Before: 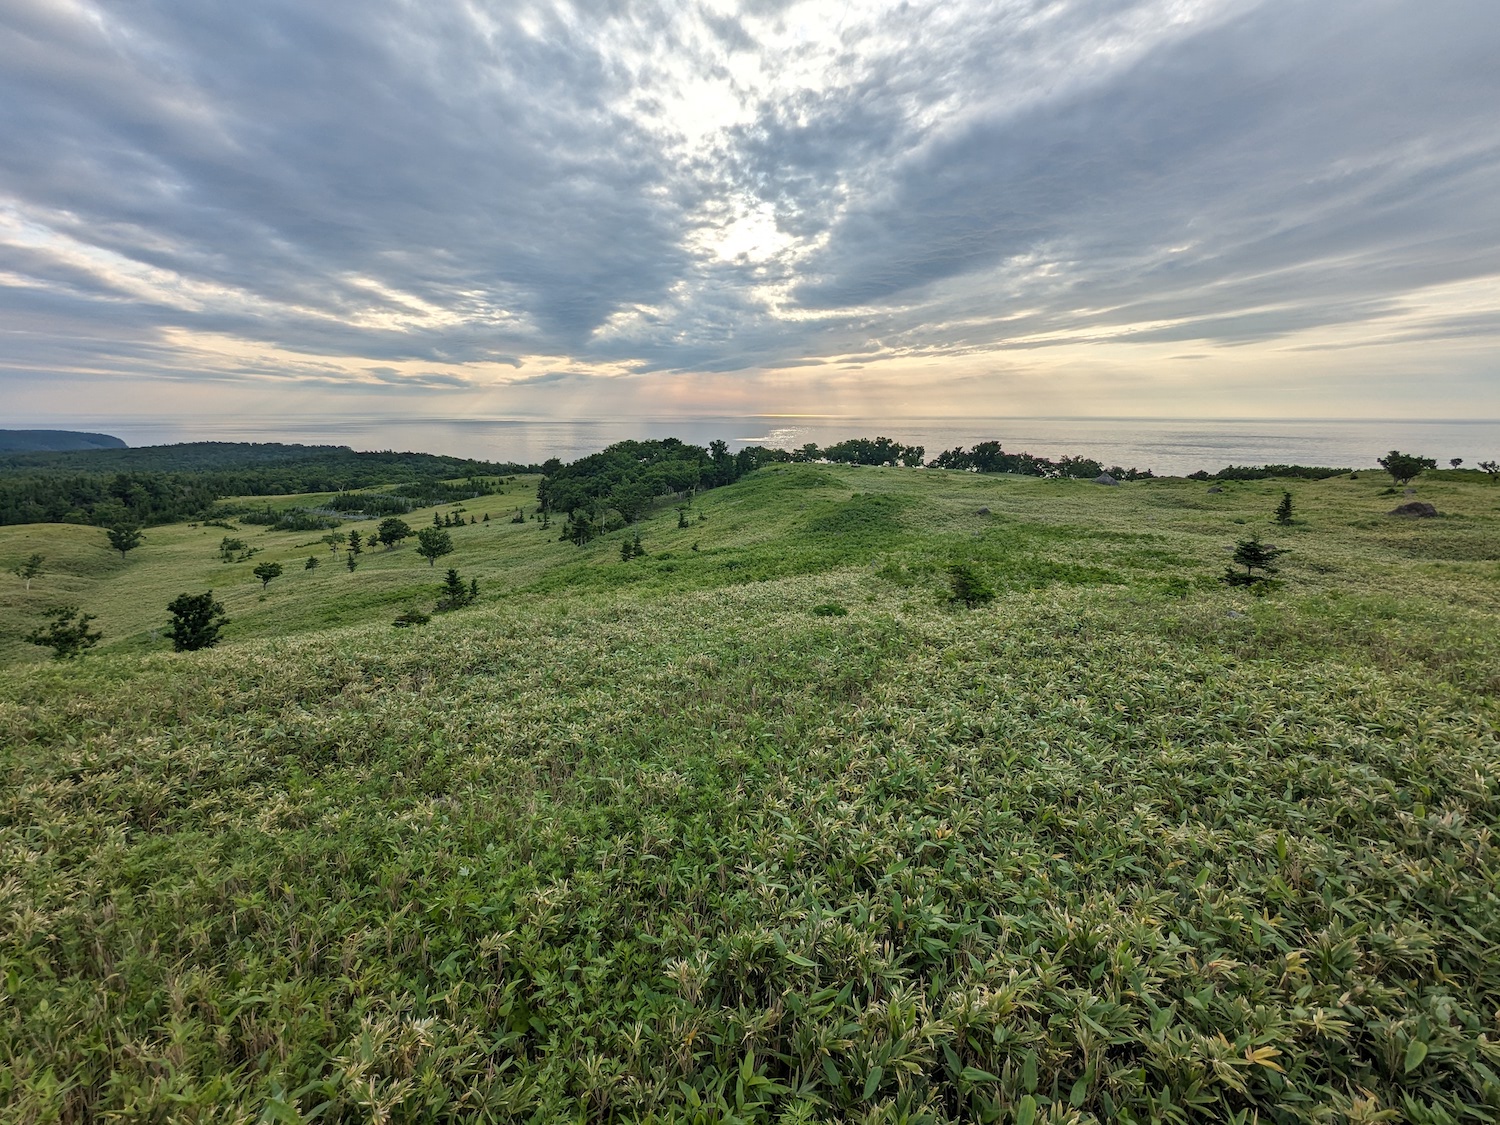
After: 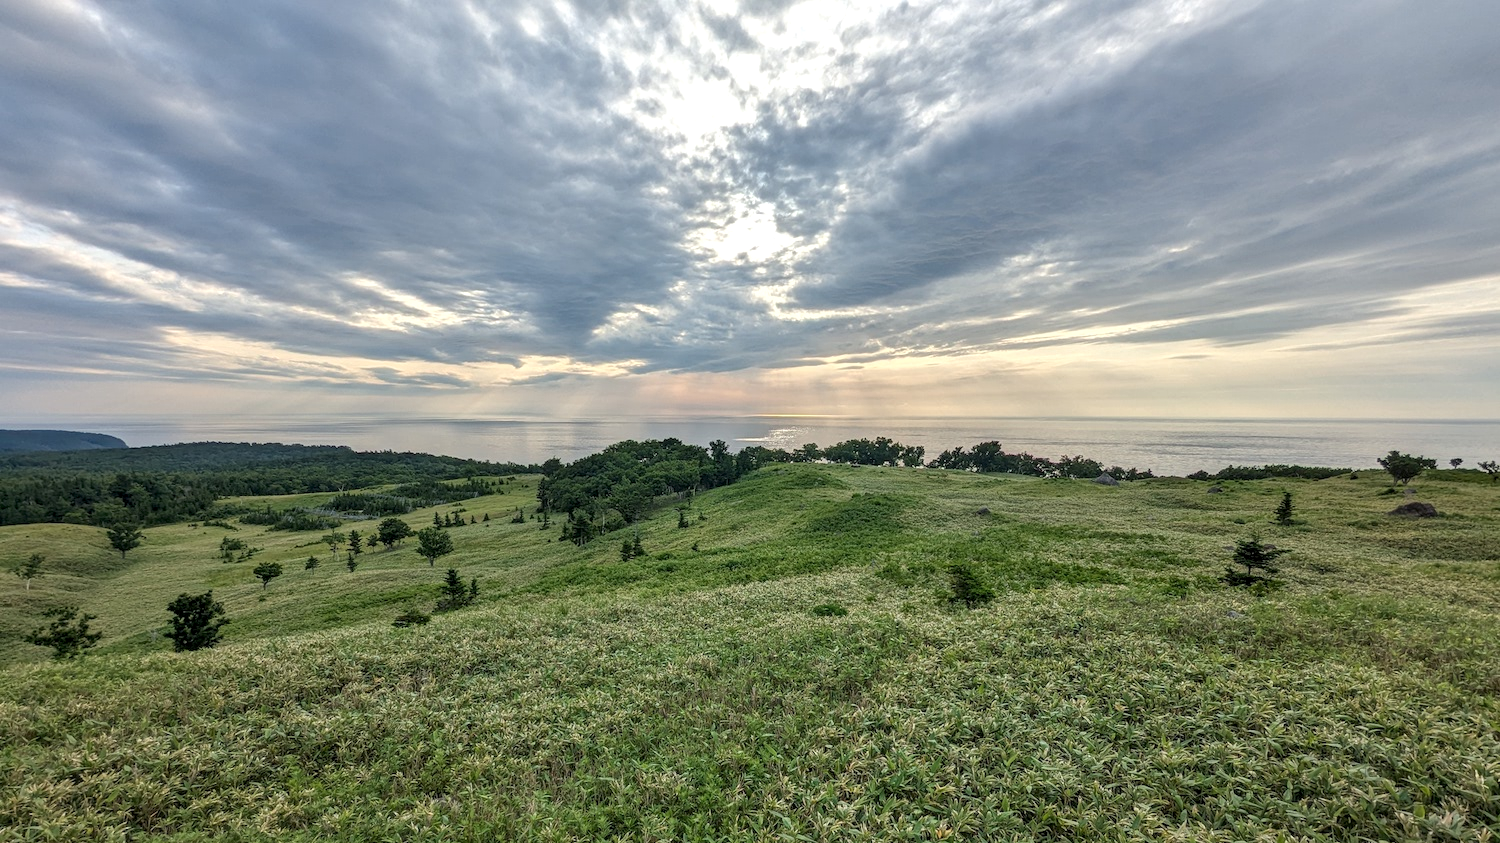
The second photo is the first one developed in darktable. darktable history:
local contrast: on, module defaults
crop: bottom 24.967%
